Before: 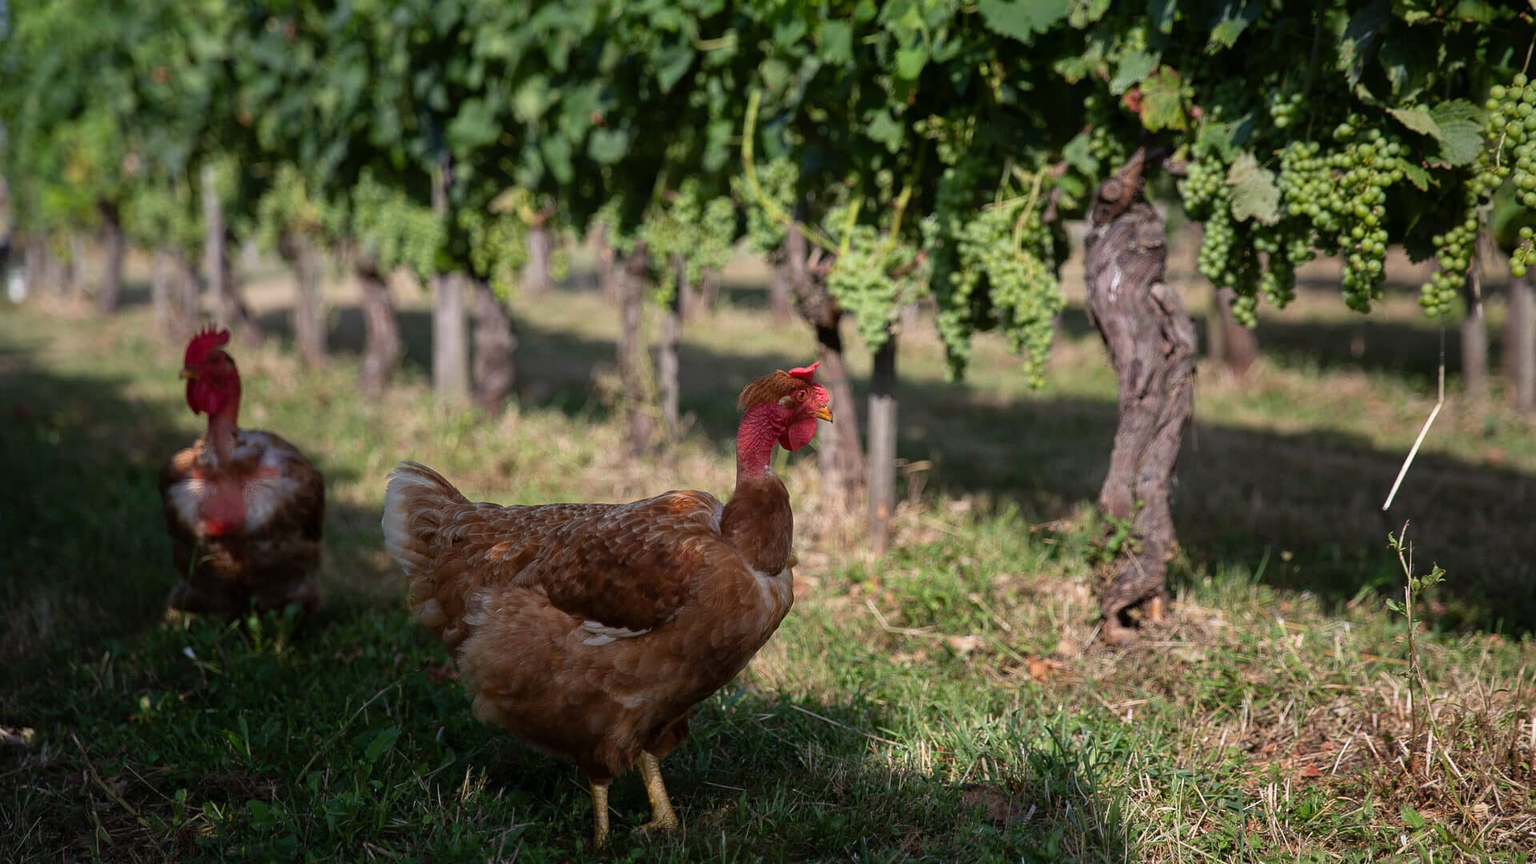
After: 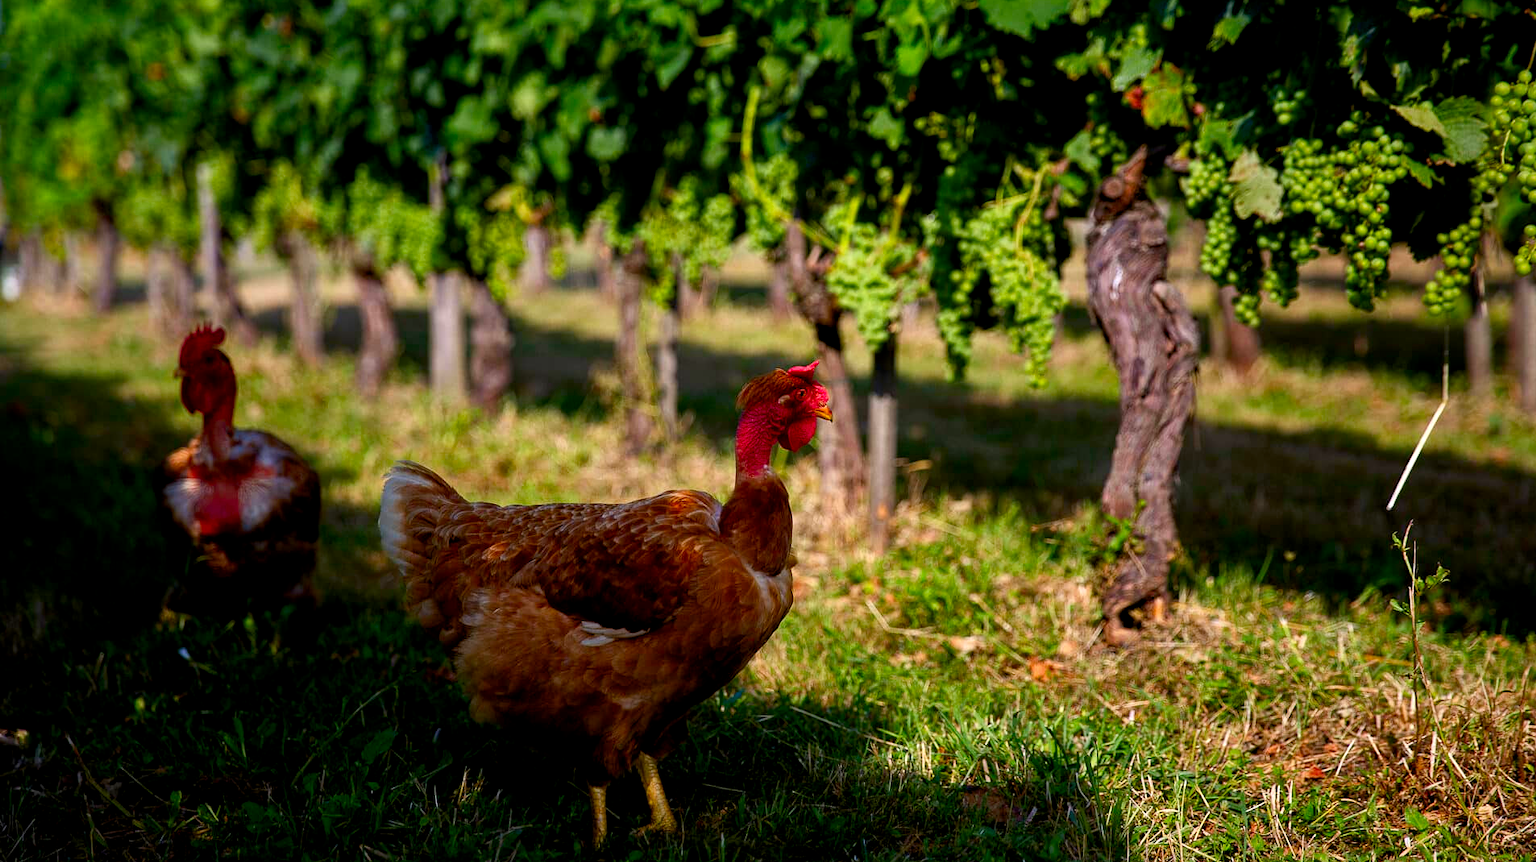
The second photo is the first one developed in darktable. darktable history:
exposure: black level correction 0.009, exposure -0.159 EV, compensate highlight preservation false
color contrast: green-magenta contrast 1.55, blue-yellow contrast 1.83
crop: left 0.434%, top 0.485%, right 0.244%, bottom 0.386%
color balance rgb: shadows lift › luminance -20%, power › hue 72.24°, highlights gain › luminance 15%, global offset › hue 171.6°, perceptual saturation grading › highlights -30%, perceptual saturation grading › shadows 20%, global vibrance 30%, contrast 10%
